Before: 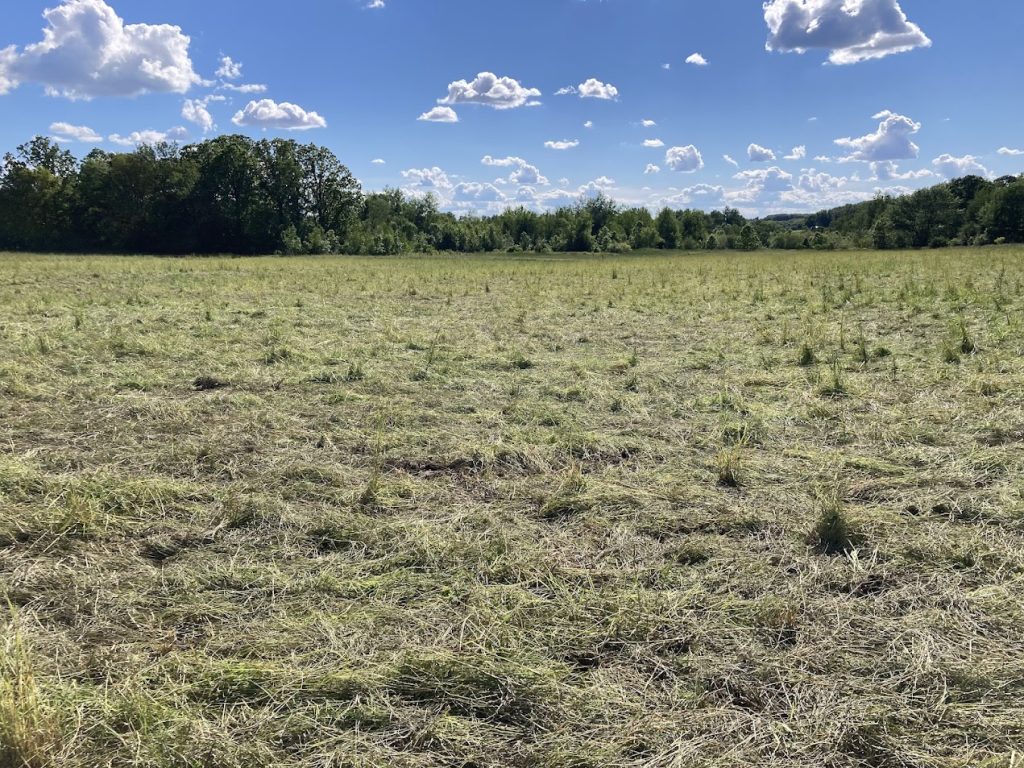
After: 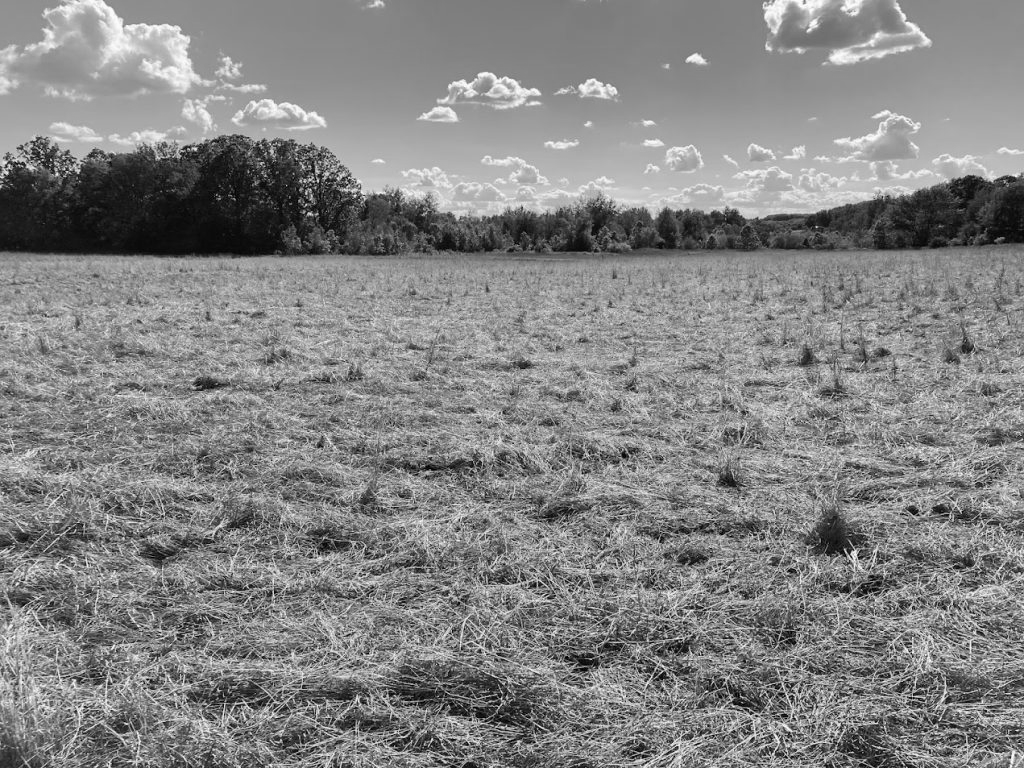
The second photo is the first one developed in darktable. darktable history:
white balance: red 0.924, blue 1.095
color correction: highlights a* 3.12, highlights b* -1.55, shadows a* -0.101, shadows b* 2.52, saturation 0.98
monochrome: on, module defaults
